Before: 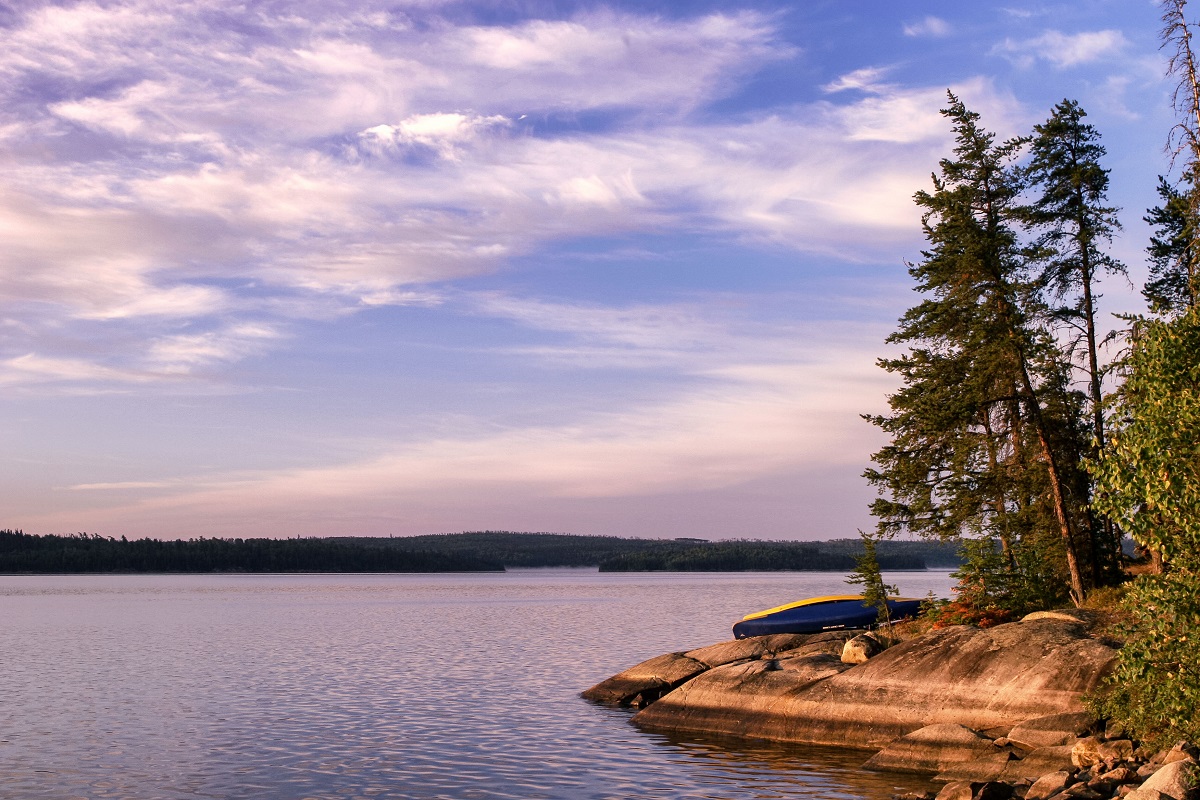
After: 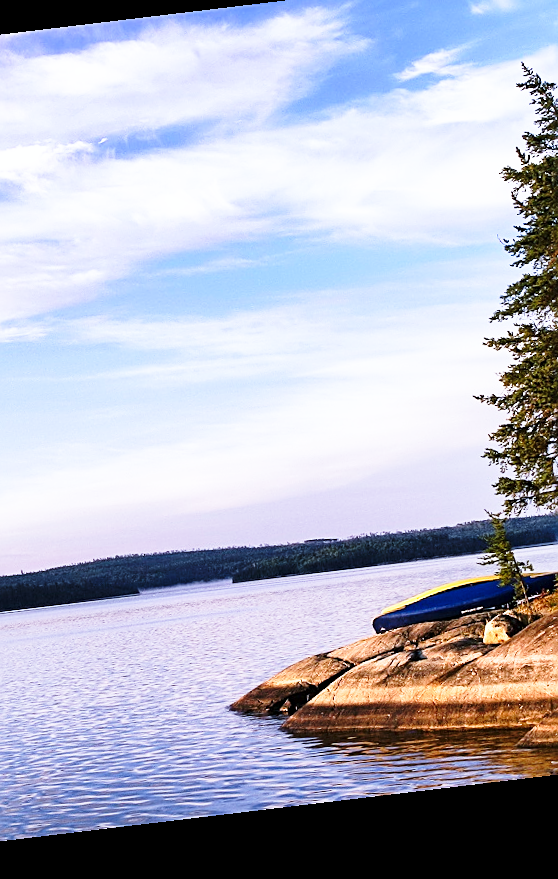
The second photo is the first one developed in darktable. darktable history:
crop: left 33.452%, top 6.025%, right 23.155%
color calibration: illuminant F (fluorescent), F source F9 (Cool White Deluxe 4150 K) – high CRI, x 0.374, y 0.373, temperature 4158.34 K
sharpen: on, module defaults
white balance: red 0.976, blue 1.04
base curve: curves: ch0 [(0, 0) (0.026, 0.03) (0.109, 0.232) (0.351, 0.748) (0.669, 0.968) (1, 1)], preserve colors none
rotate and perspective: rotation -6.83°, automatic cropping off
